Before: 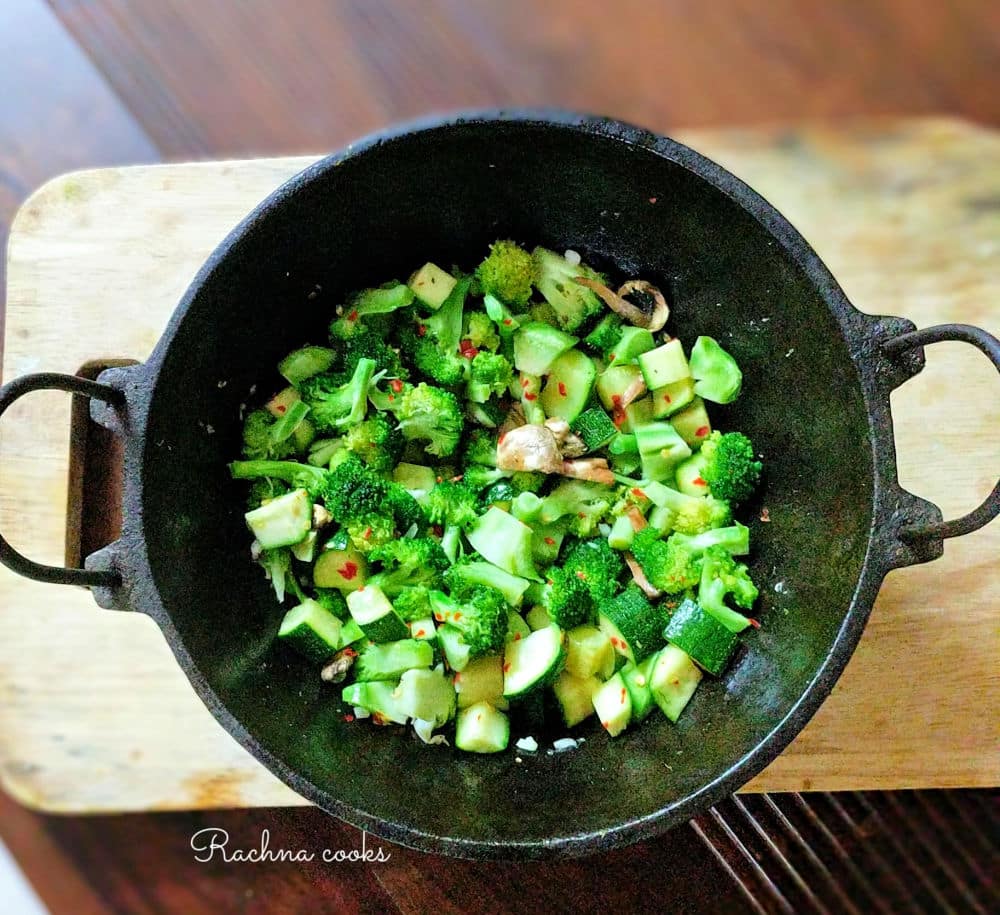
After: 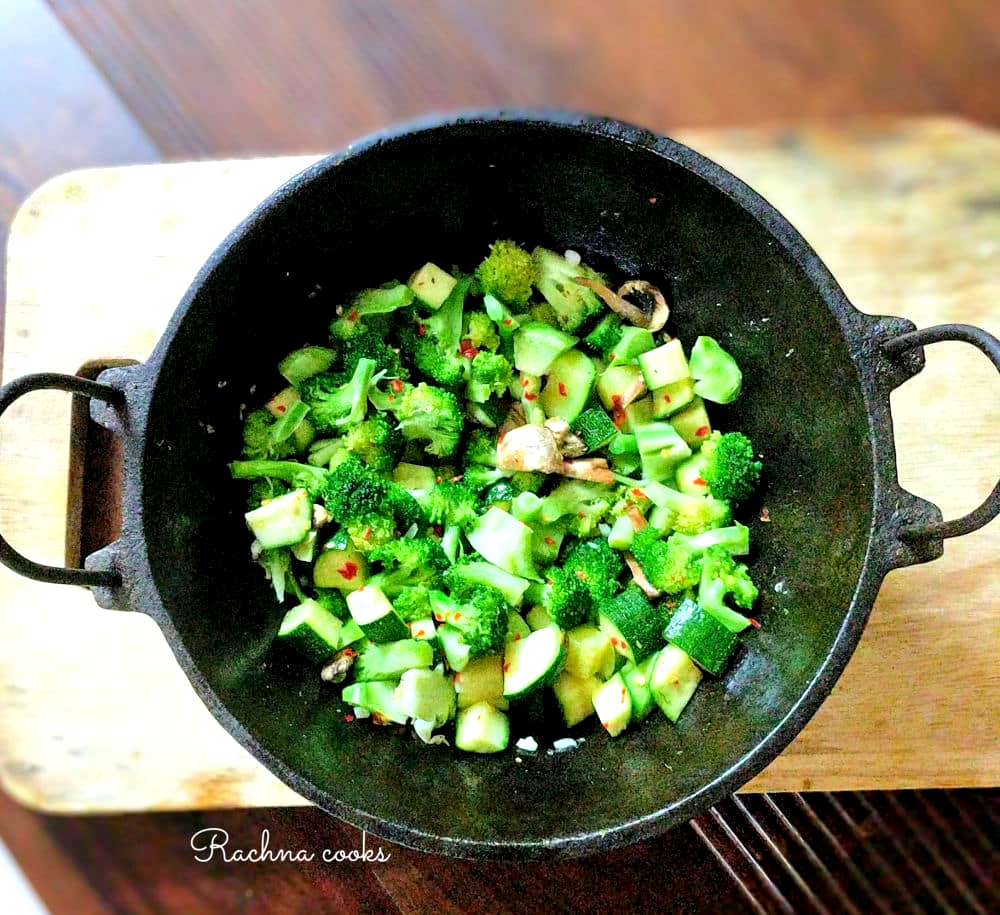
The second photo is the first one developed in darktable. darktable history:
exposure: black level correction 0.003, exposure 0.383 EV, compensate highlight preservation false
contrast equalizer: y [[0.518, 0.517, 0.501, 0.5, 0.5, 0.5], [0.5 ×6], [0.5 ×6], [0 ×6], [0 ×6]]
